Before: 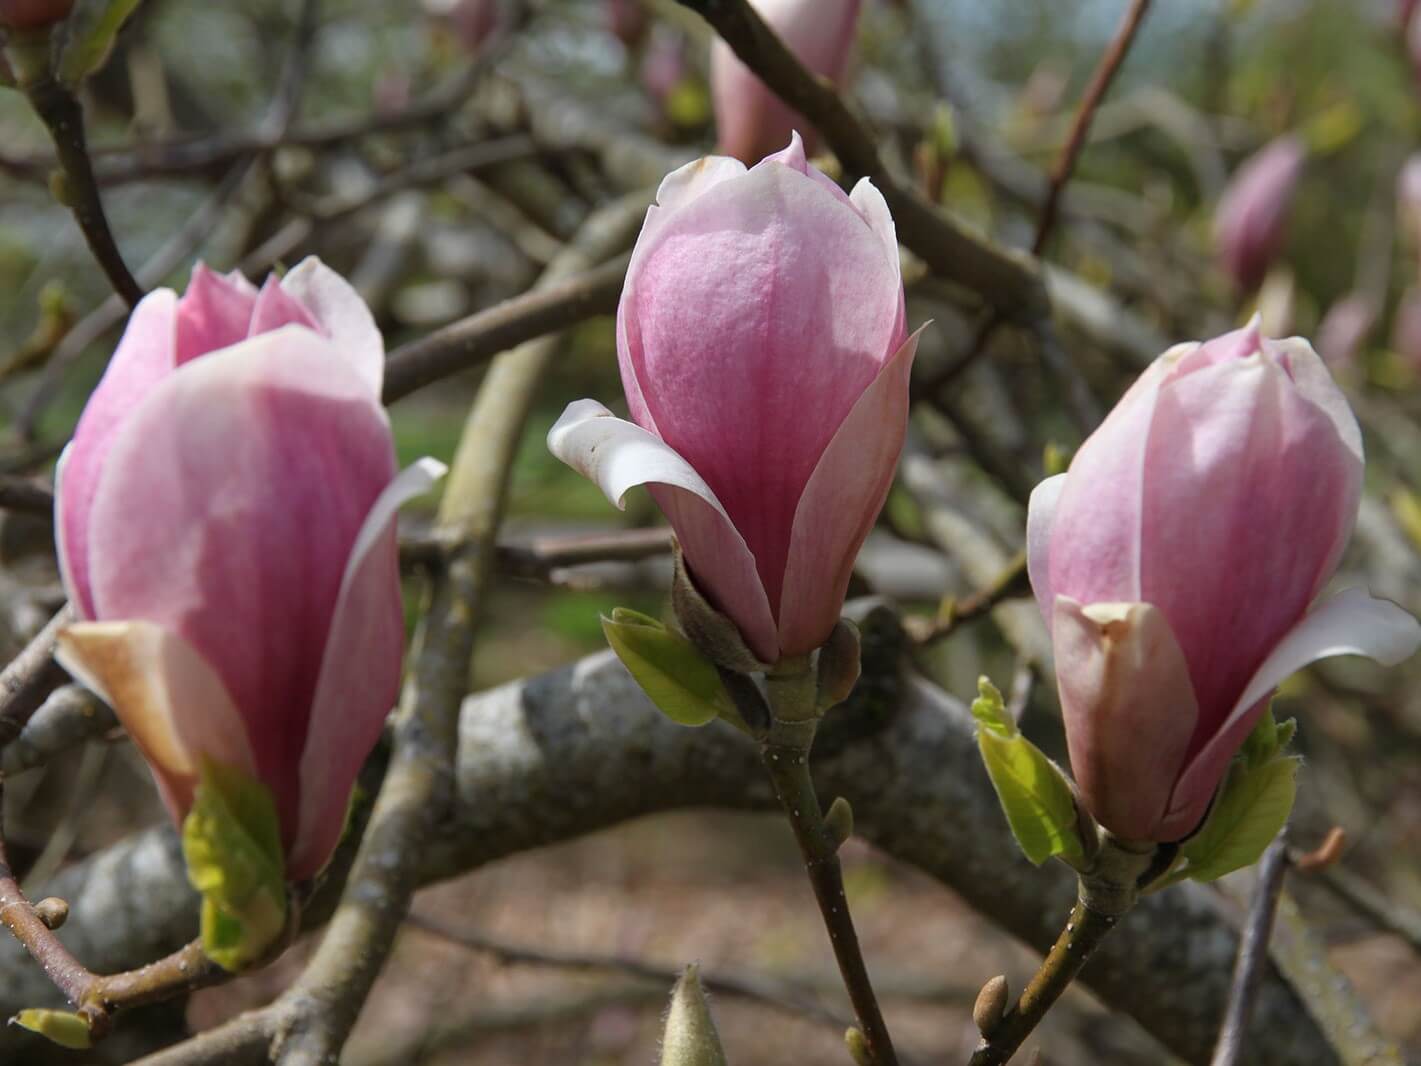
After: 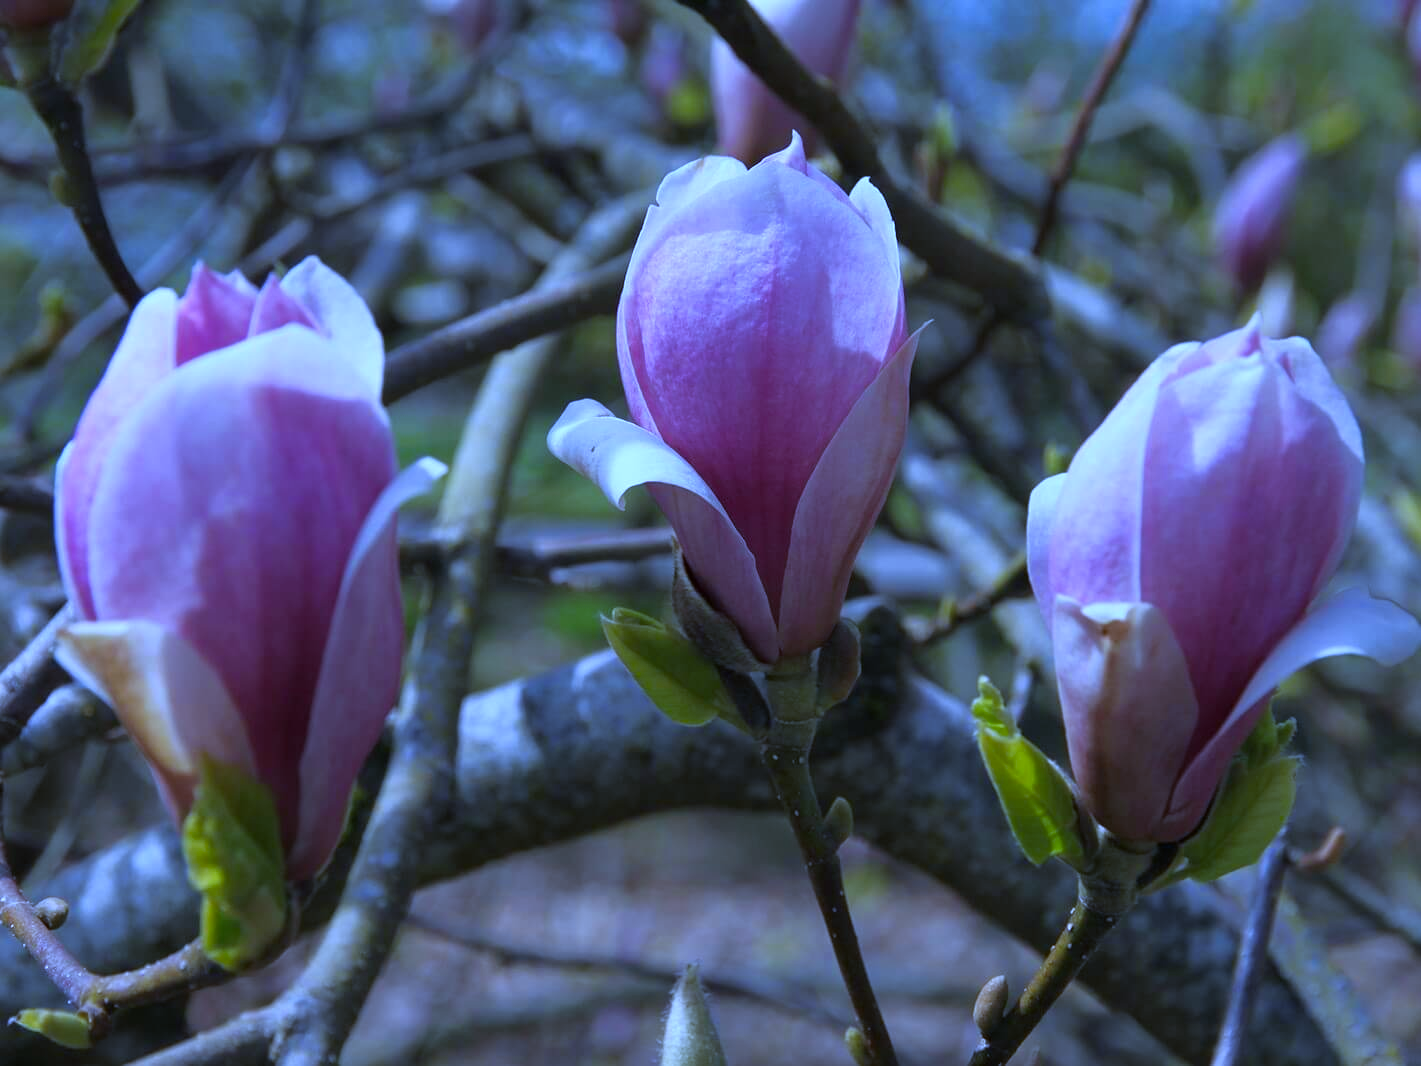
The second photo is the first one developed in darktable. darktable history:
color balance rgb: shadows fall-off 101%, linear chroma grading › mid-tones 7.63%, perceptual saturation grading › mid-tones 11.68%, mask middle-gray fulcrum 22.45%, global vibrance 10.11%, saturation formula JzAzBz (2021)
white balance: red 0.766, blue 1.537
